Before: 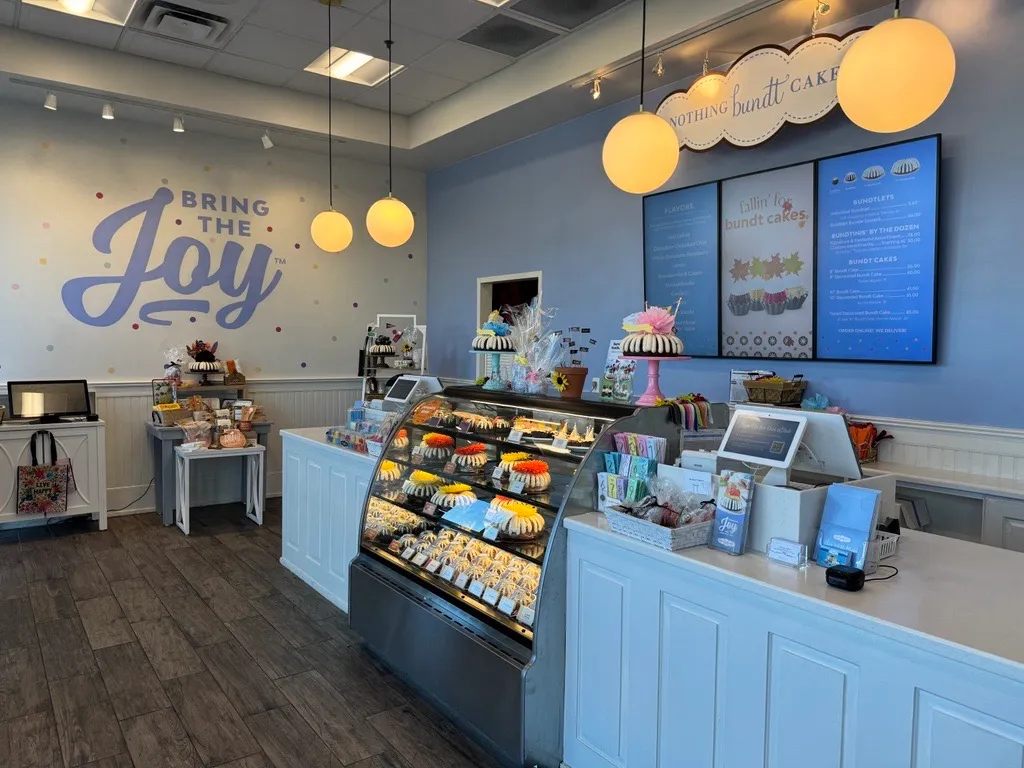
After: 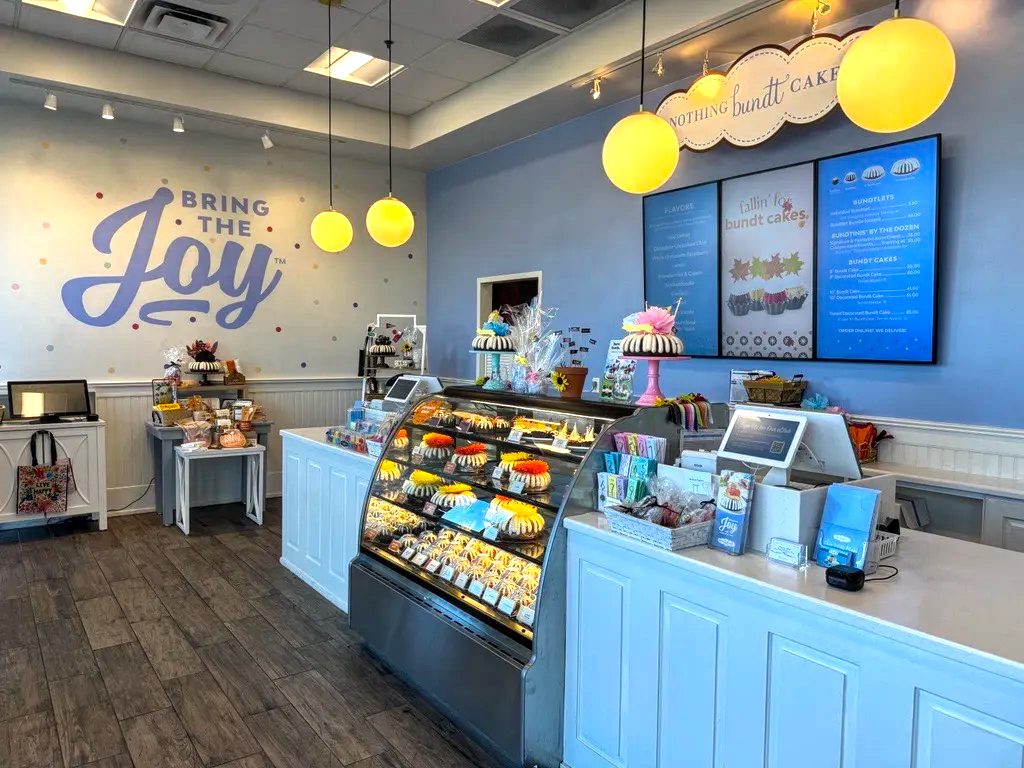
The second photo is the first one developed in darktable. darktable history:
shadows and highlights: shadows 25.14, highlights -24.9
color balance rgb: perceptual saturation grading › global saturation 19.951%, perceptual brilliance grading › global brilliance 17.31%
local contrast: on, module defaults
